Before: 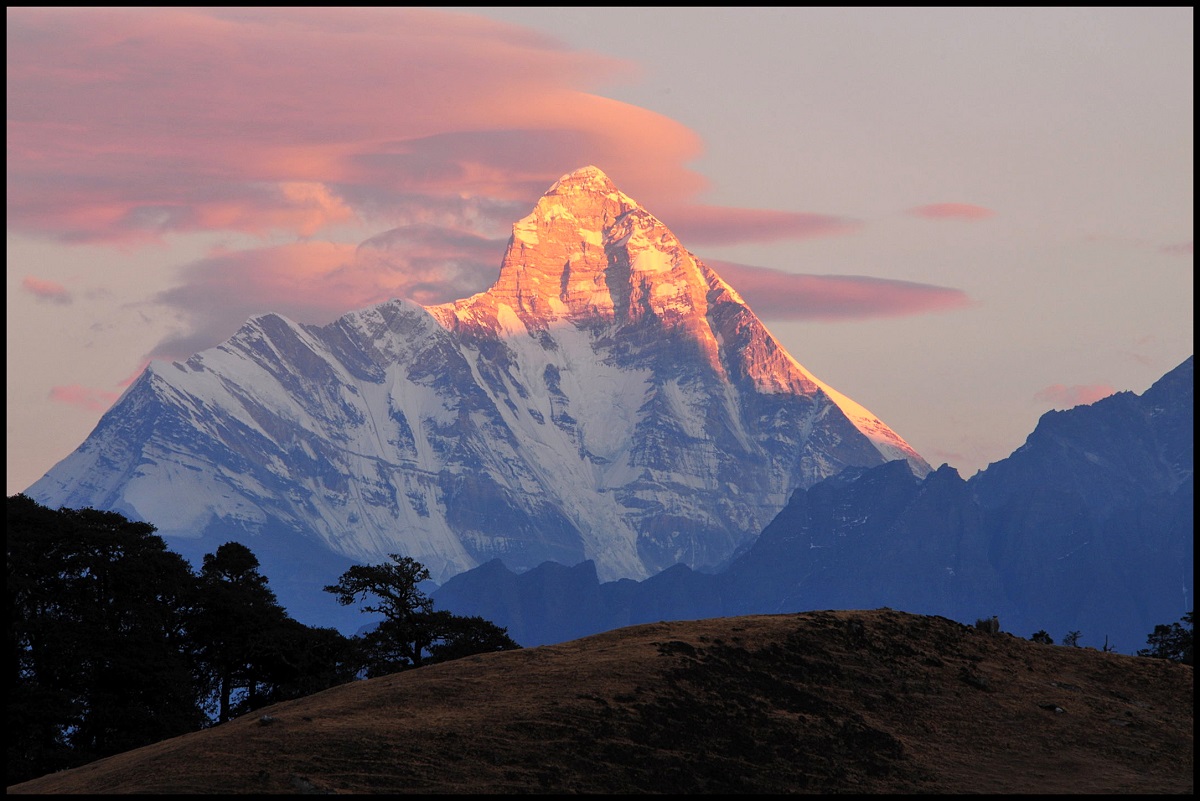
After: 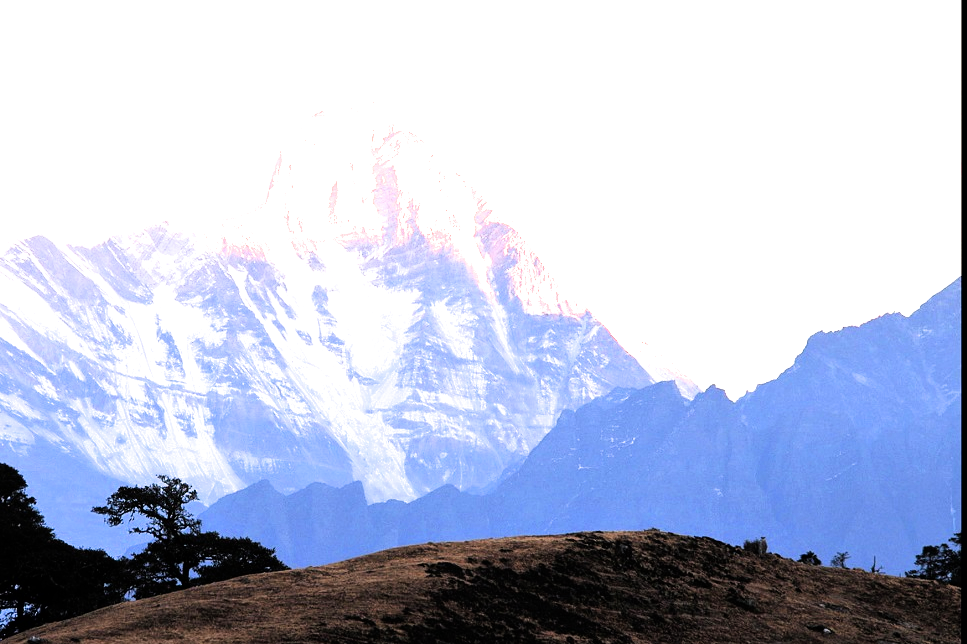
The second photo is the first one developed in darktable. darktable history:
exposure: black level correction 0, exposure 1.107 EV, compensate exposure bias true, compensate highlight preservation false
filmic rgb: black relative exposure -6.49 EV, white relative exposure 2.43 EV, target white luminance 99.937%, hardness 5.26, latitude 0.943%, contrast 1.431, highlights saturation mix 2.5%, color science v6 (2022), iterations of high-quality reconstruction 0
crop: left 19.337%, top 9.916%, right 0.001%, bottom 9.636%
